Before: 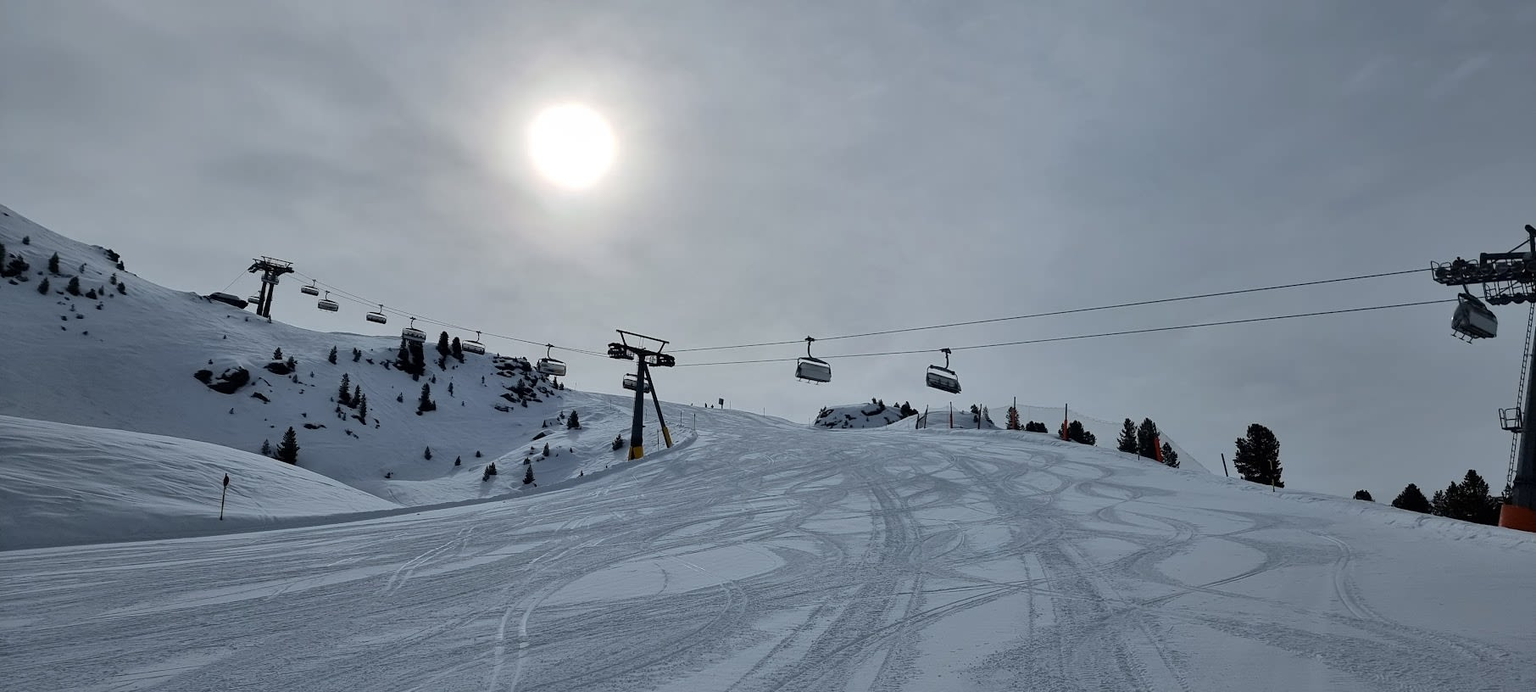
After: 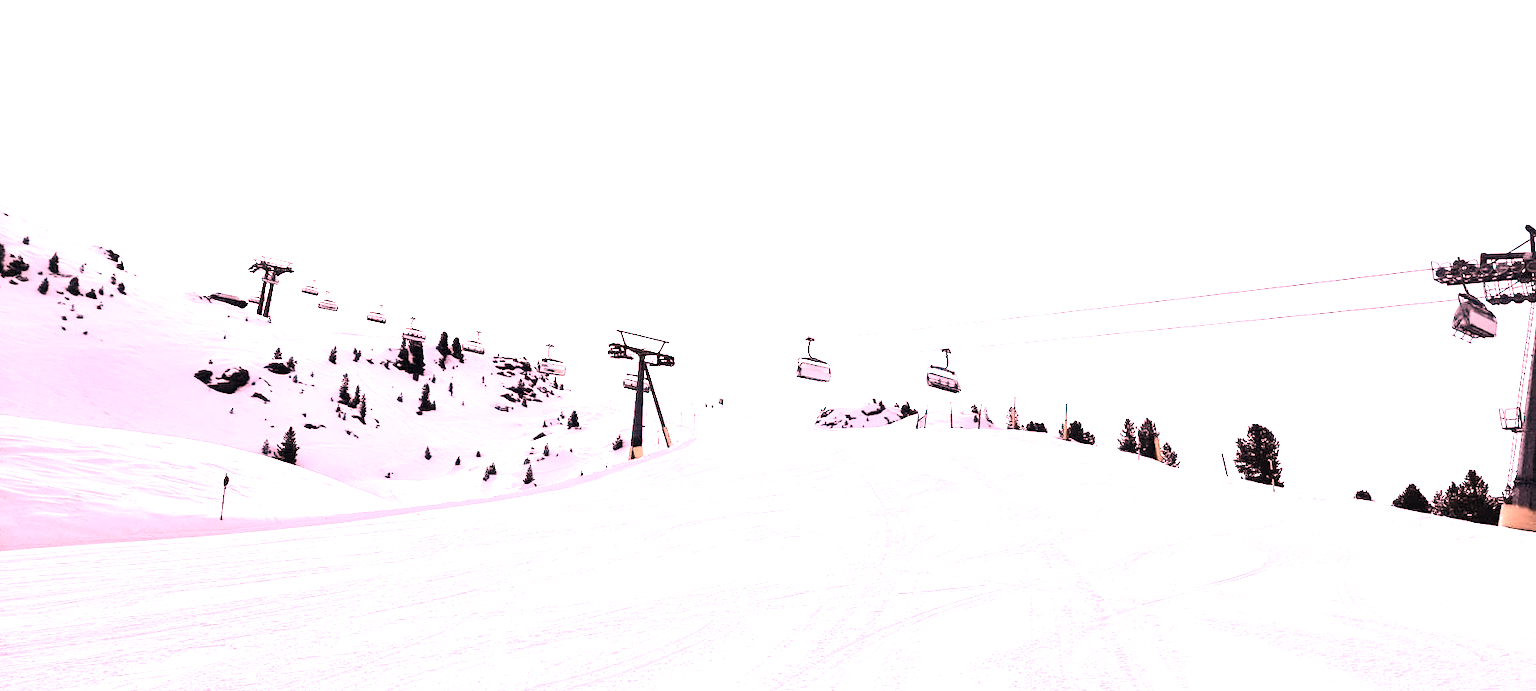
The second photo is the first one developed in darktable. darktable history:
color correction: saturation 0.3
exposure: black level correction 0, exposure 1.173 EV, compensate exposure bias true, compensate highlight preservation false
white balance: red 4.26, blue 1.802
contrast brightness saturation: contrast 0.2, brightness 0.16, saturation 0.22
